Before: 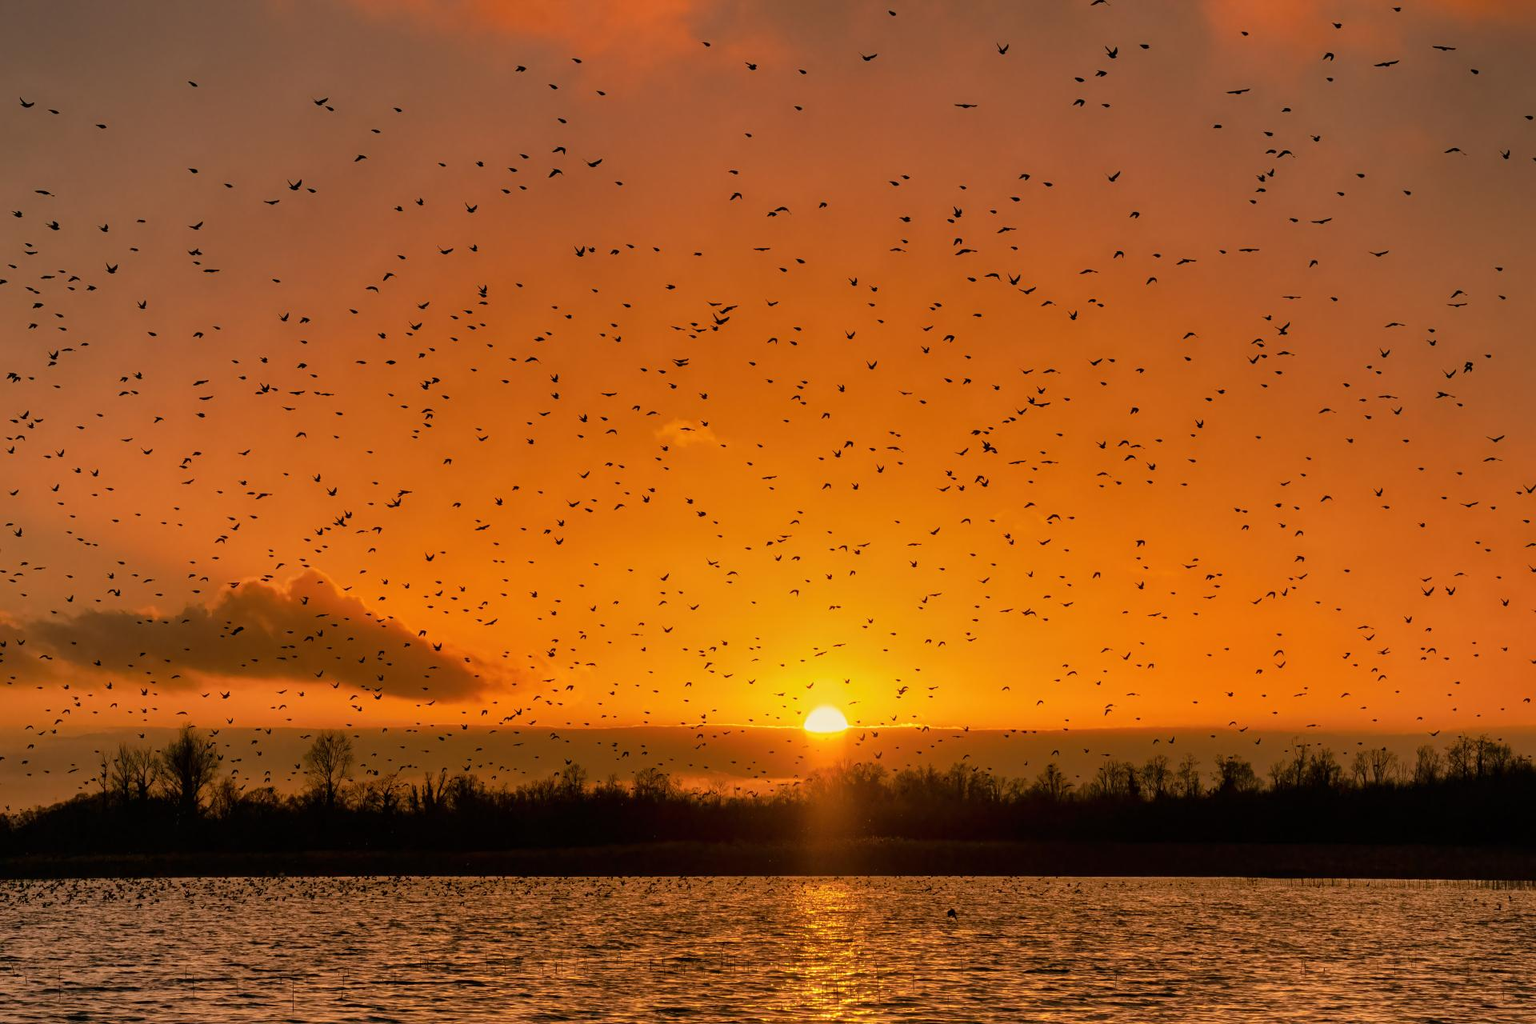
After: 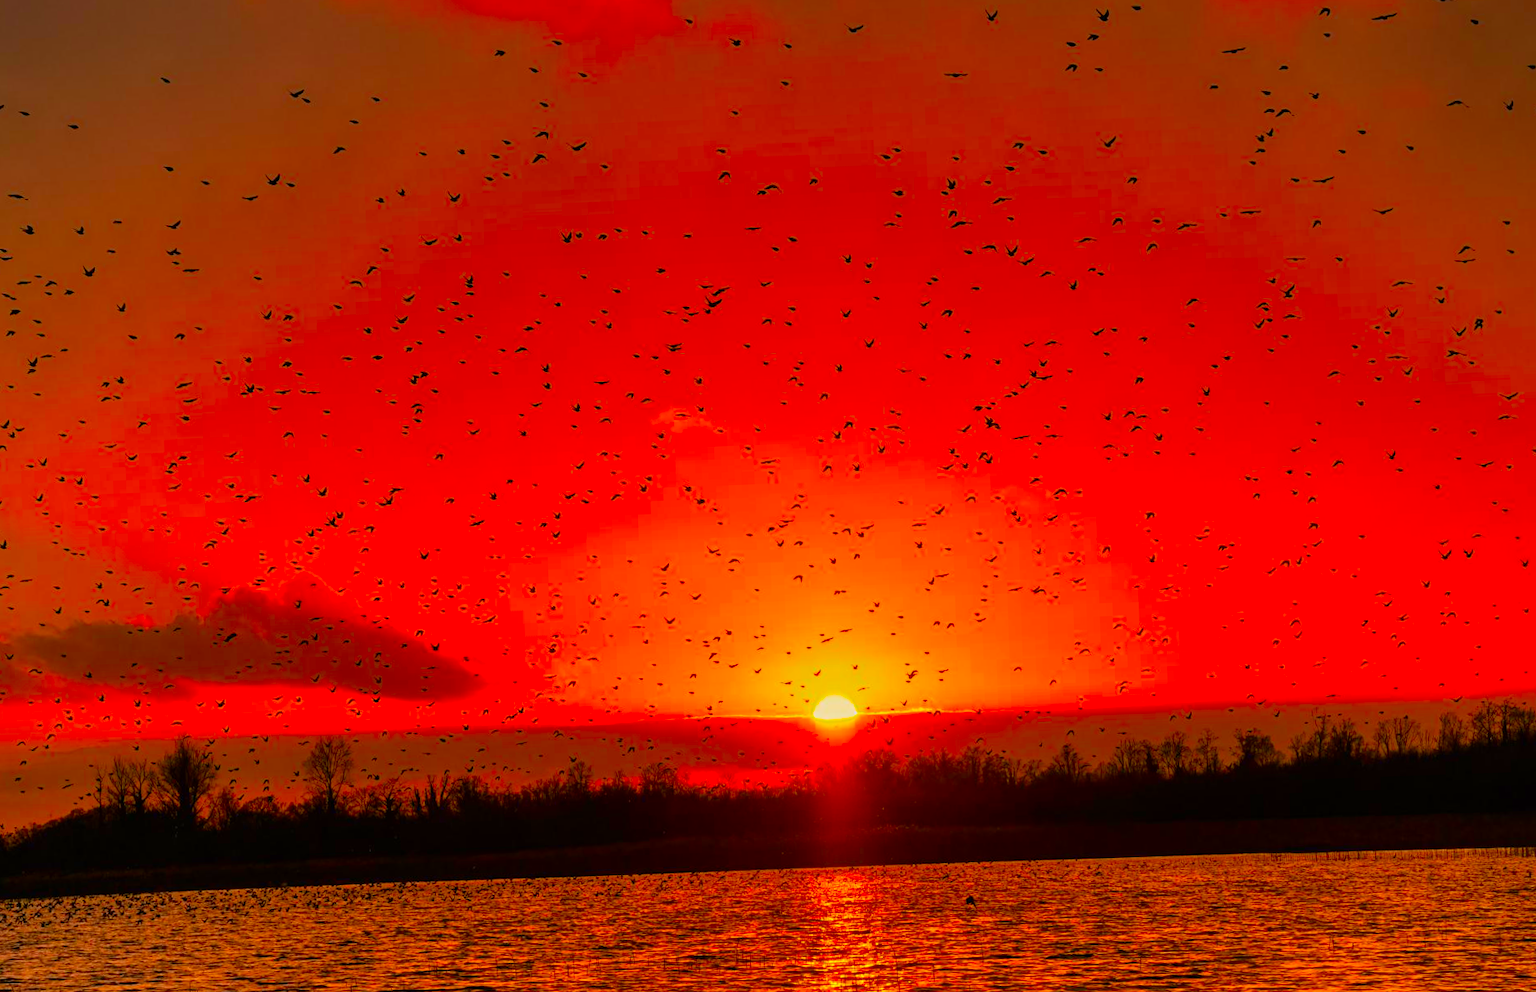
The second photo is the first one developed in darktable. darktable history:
color correction: saturation 2.15
rotate and perspective: rotation -2°, crop left 0.022, crop right 0.978, crop top 0.049, crop bottom 0.951
graduated density: on, module defaults
